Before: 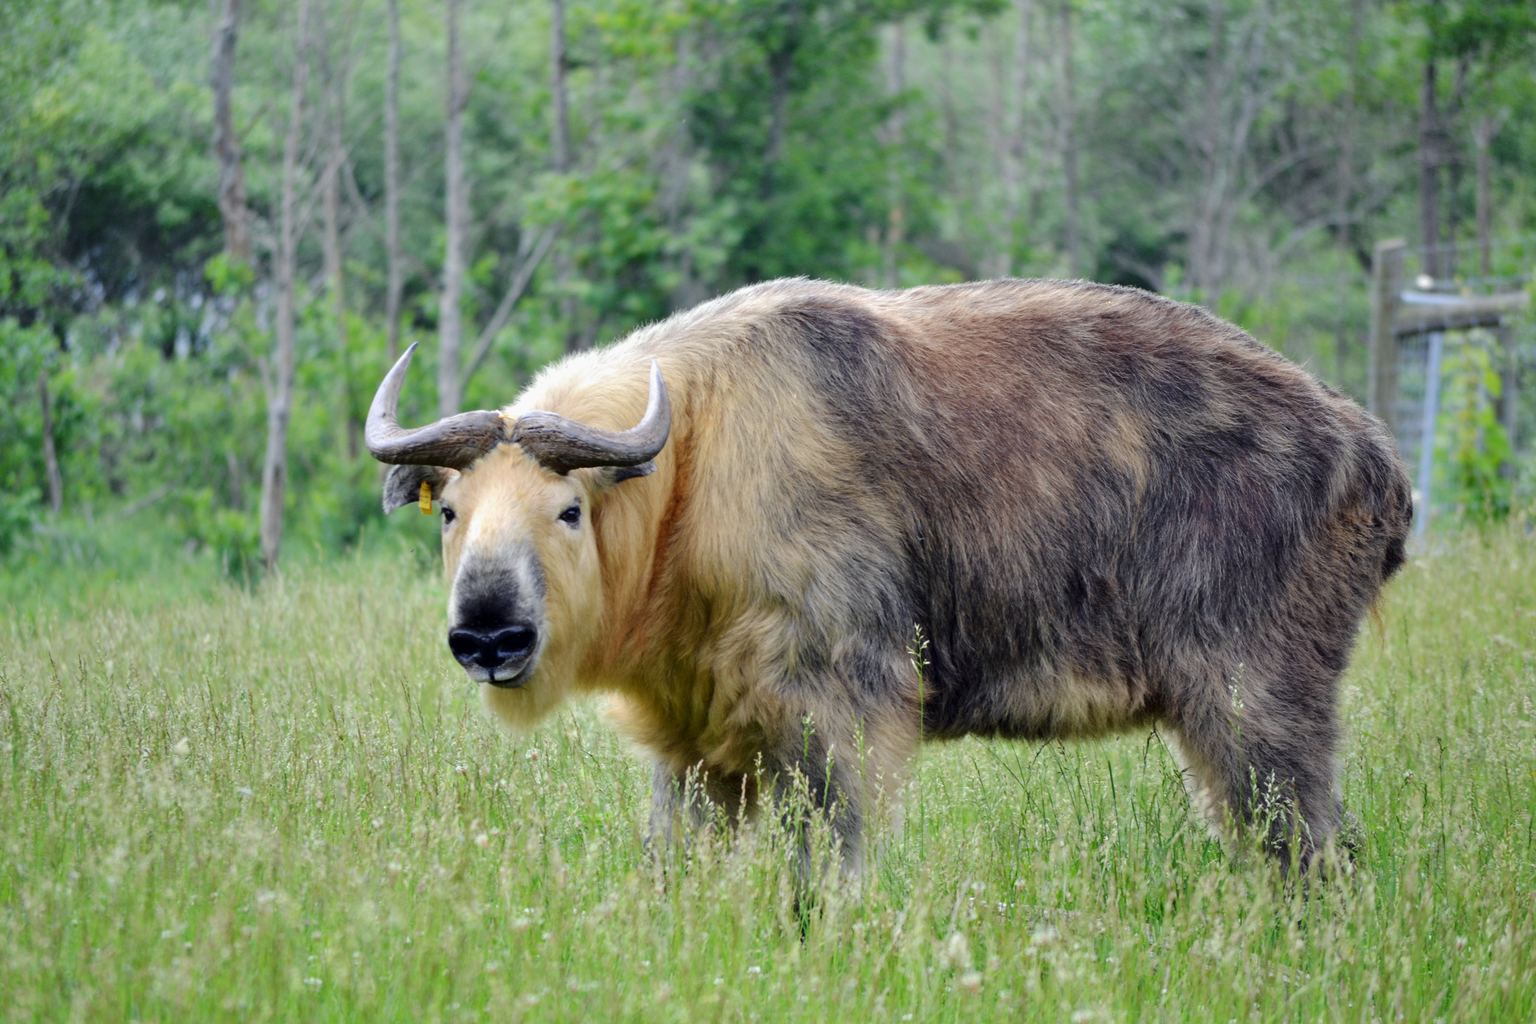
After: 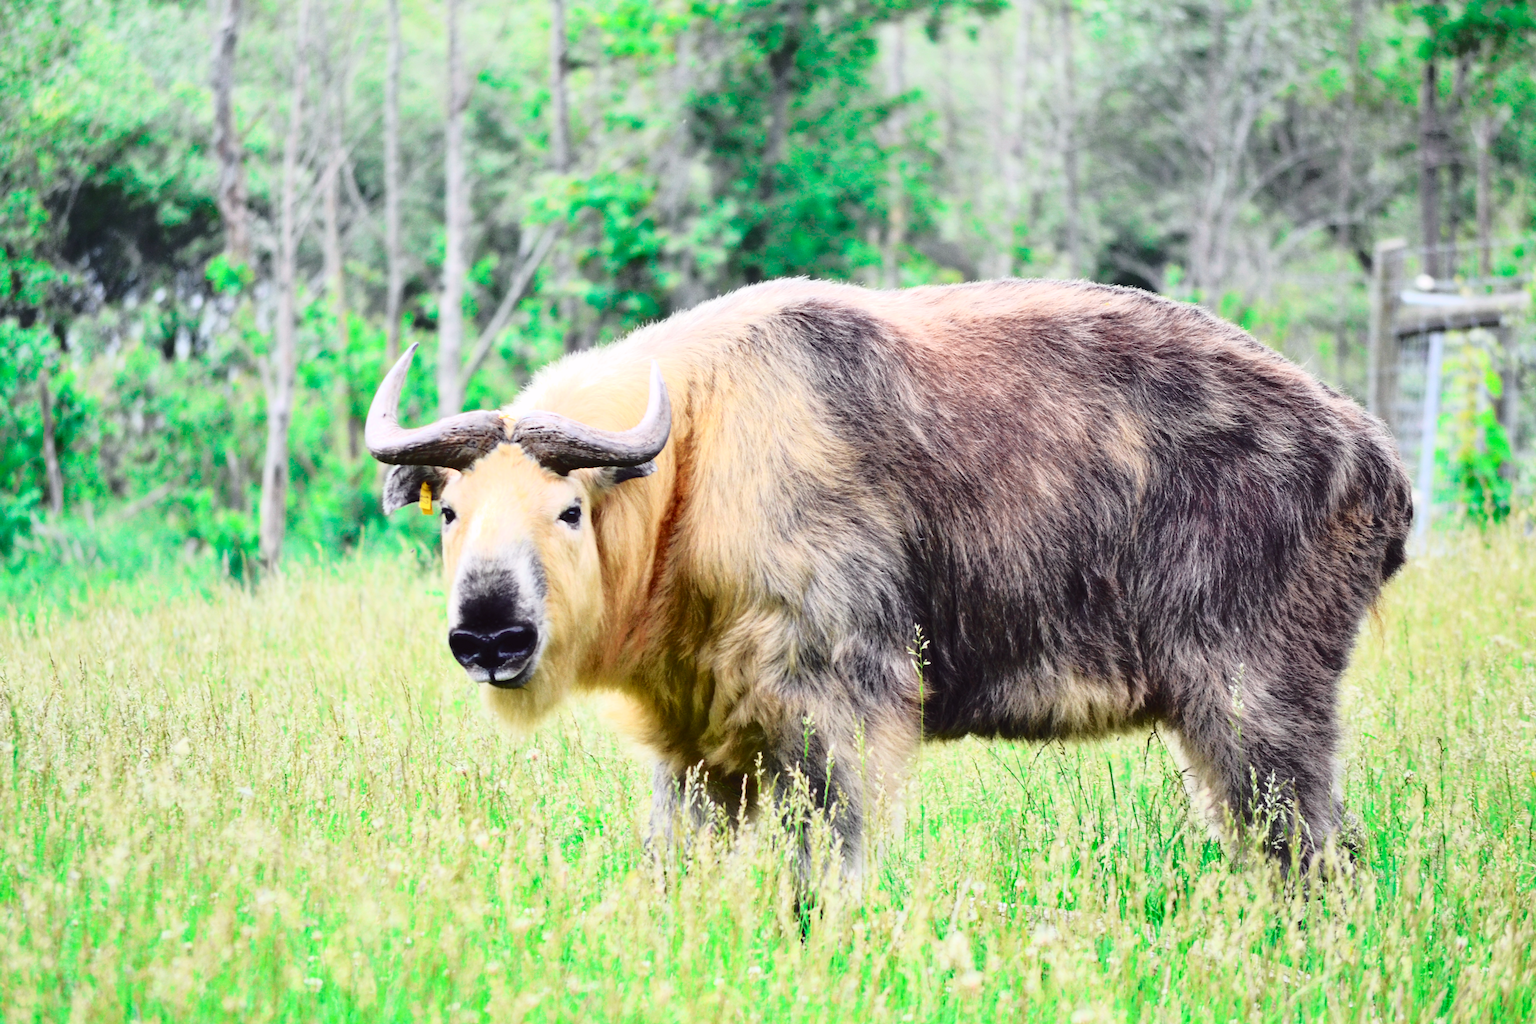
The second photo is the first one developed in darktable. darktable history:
tone curve: curves: ch0 [(0, 0.032) (0.094, 0.08) (0.265, 0.208) (0.41, 0.417) (0.498, 0.496) (0.638, 0.673) (0.819, 0.841) (0.96, 0.899)]; ch1 [(0, 0) (0.161, 0.092) (0.37, 0.302) (0.417, 0.434) (0.495, 0.504) (0.576, 0.589) (0.725, 0.765) (1, 1)]; ch2 [(0, 0) (0.352, 0.403) (0.45, 0.469) (0.521, 0.515) (0.59, 0.579) (1, 1)], color space Lab, independent channels, preserve colors none
contrast brightness saturation: contrast 0.2, brightness 0.16, saturation 0.22
levels: mode automatic
